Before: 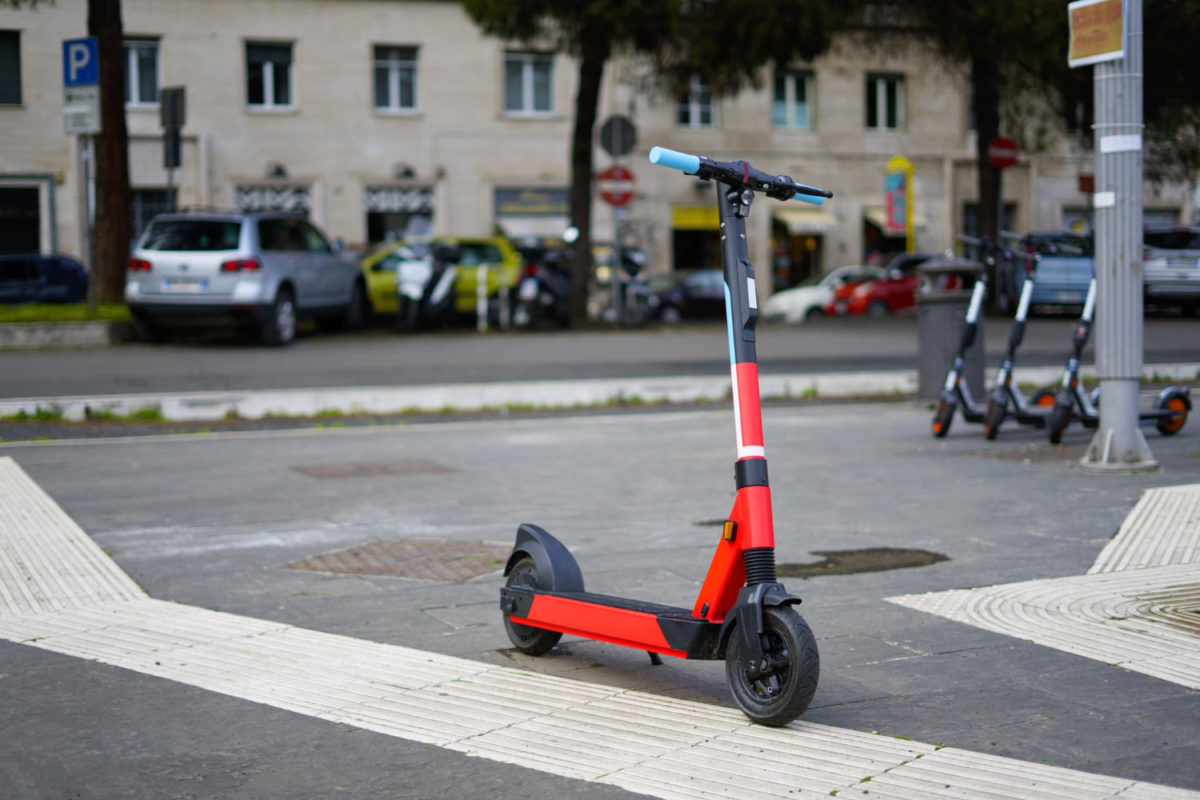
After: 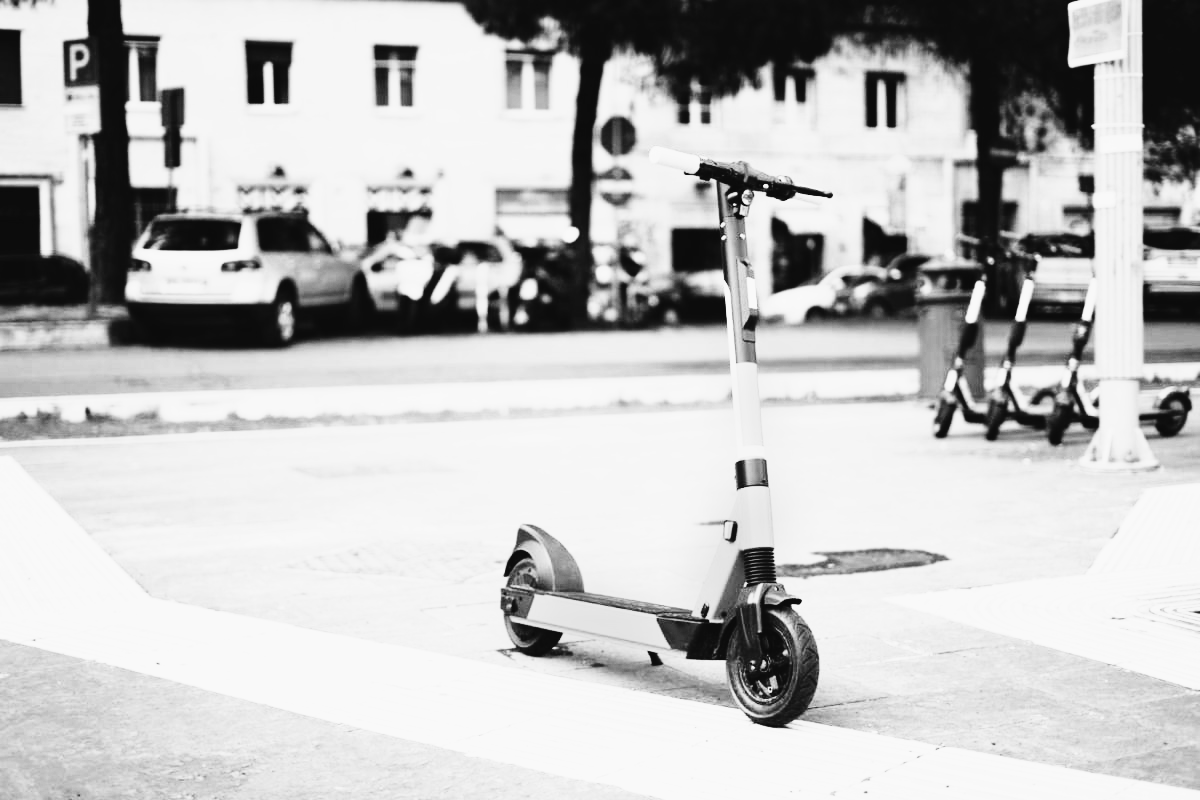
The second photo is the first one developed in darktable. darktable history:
exposure: exposure 0.207 EV, compensate highlight preservation false
monochrome: on, module defaults
rgb curve: curves: ch0 [(0, 0) (0.21, 0.15) (0.24, 0.21) (0.5, 0.75) (0.75, 0.96) (0.89, 0.99) (1, 1)]; ch1 [(0, 0.02) (0.21, 0.13) (0.25, 0.2) (0.5, 0.67) (0.75, 0.9) (0.89, 0.97) (1, 1)]; ch2 [(0, 0.02) (0.21, 0.13) (0.25, 0.2) (0.5, 0.67) (0.75, 0.9) (0.89, 0.97) (1, 1)], compensate middle gray true
tone curve: curves: ch0 [(0, 0.029) (0.071, 0.087) (0.223, 0.265) (0.447, 0.605) (0.654, 0.823) (0.861, 0.943) (1, 0.981)]; ch1 [(0, 0) (0.353, 0.344) (0.447, 0.449) (0.502, 0.501) (0.547, 0.54) (0.57, 0.582) (0.608, 0.608) (0.618, 0.631) (0.657, 0.699) (1, 1)]; ch2 [(0, 0) (0.34, 0.314) (0.456, 0.456) (0.5, 0.503) (0.528, 0.54) (0.557, 0.577) (0.589, 0.626) (1, 1)], color space Lab, independent channels, preserve colors none
